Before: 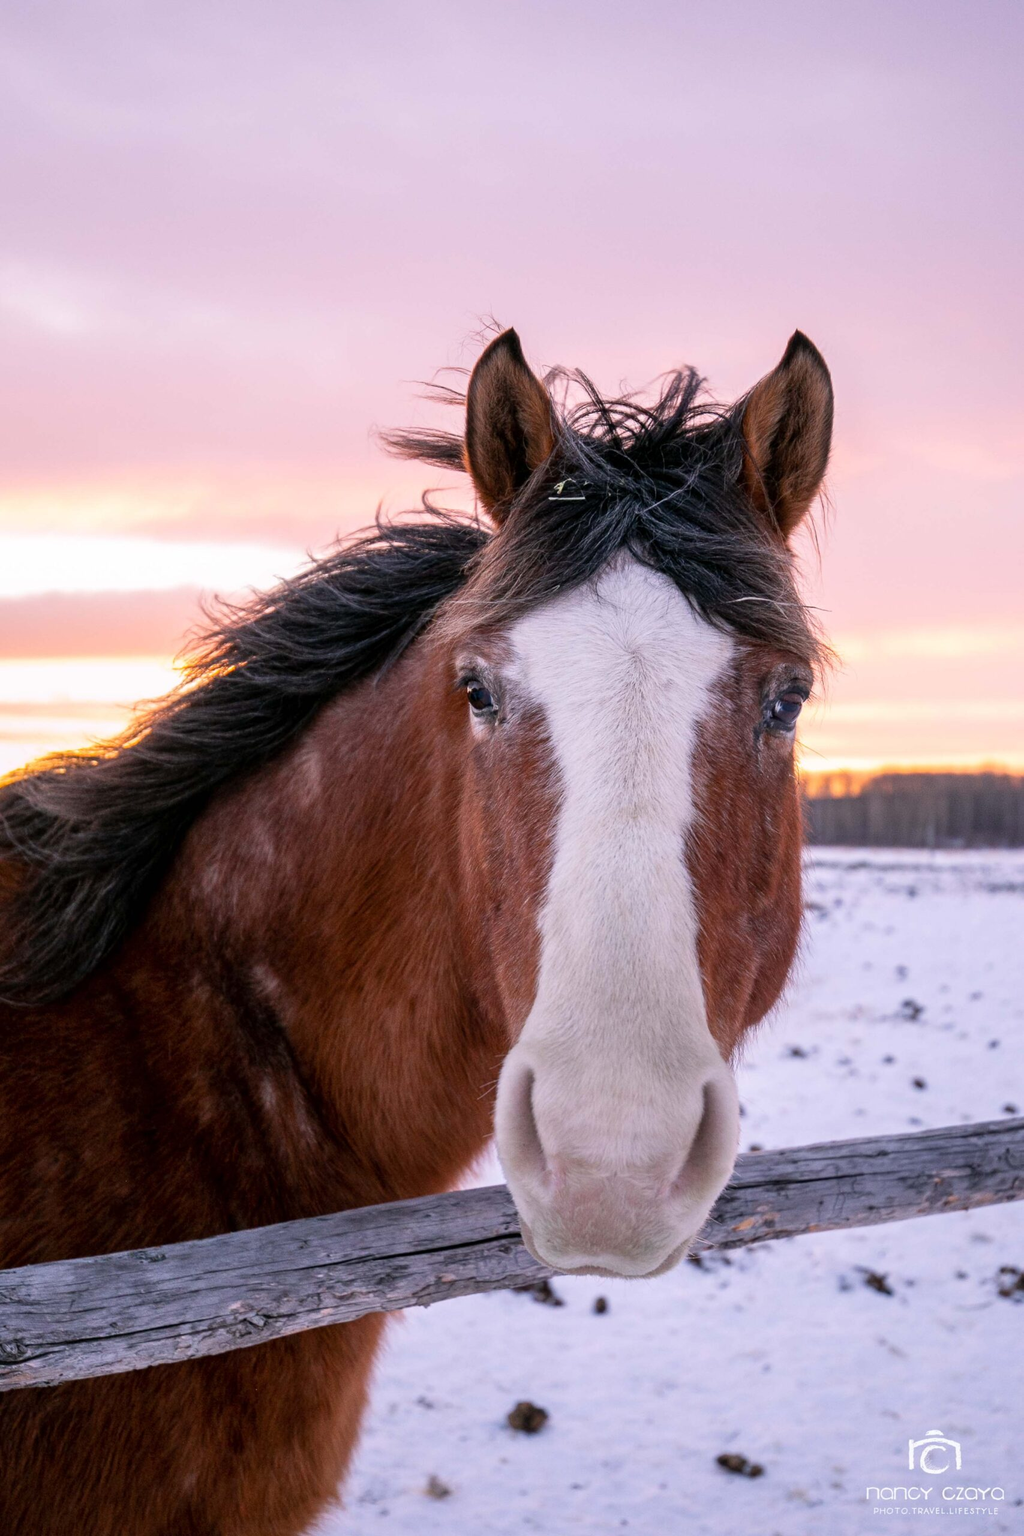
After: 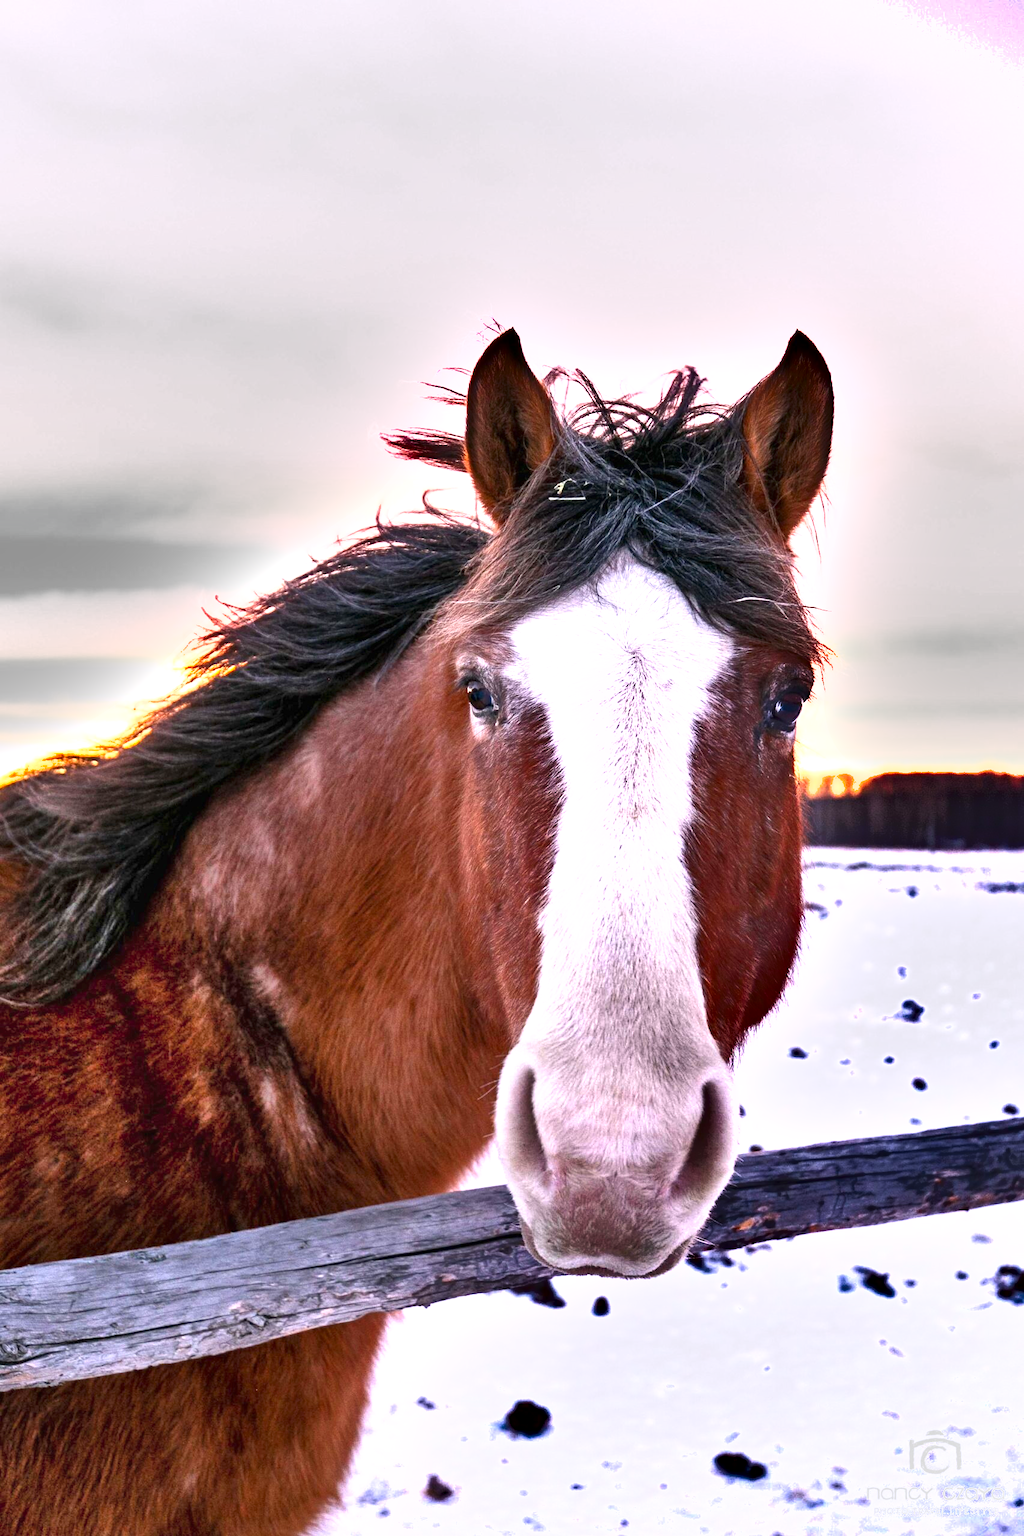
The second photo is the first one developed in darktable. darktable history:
shadows and highlights: shadows 82.12, white point adjustment -8.98, highlights -61.18, highlights color adjustment 51.99%, soften with gaussian
exposure: black level correction 0, exposure 1.388 EV, compensate exposure bias true, compensate highlight preservation false
levels: mode automatic, white 90.66%, levels [0, 0.498, 0.996]
